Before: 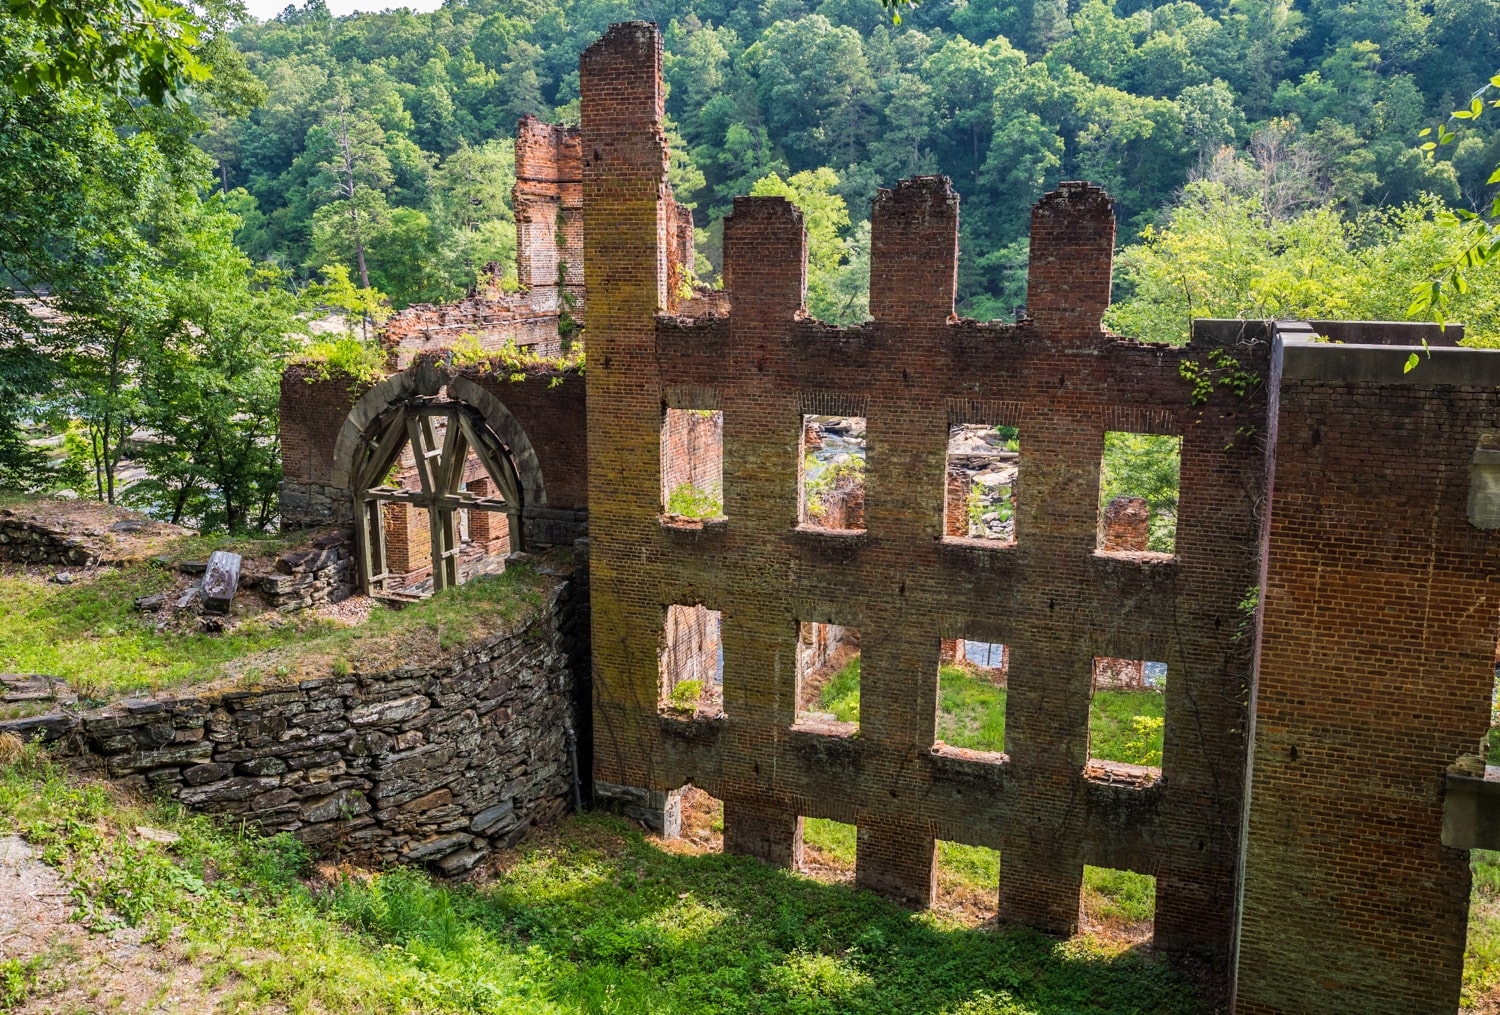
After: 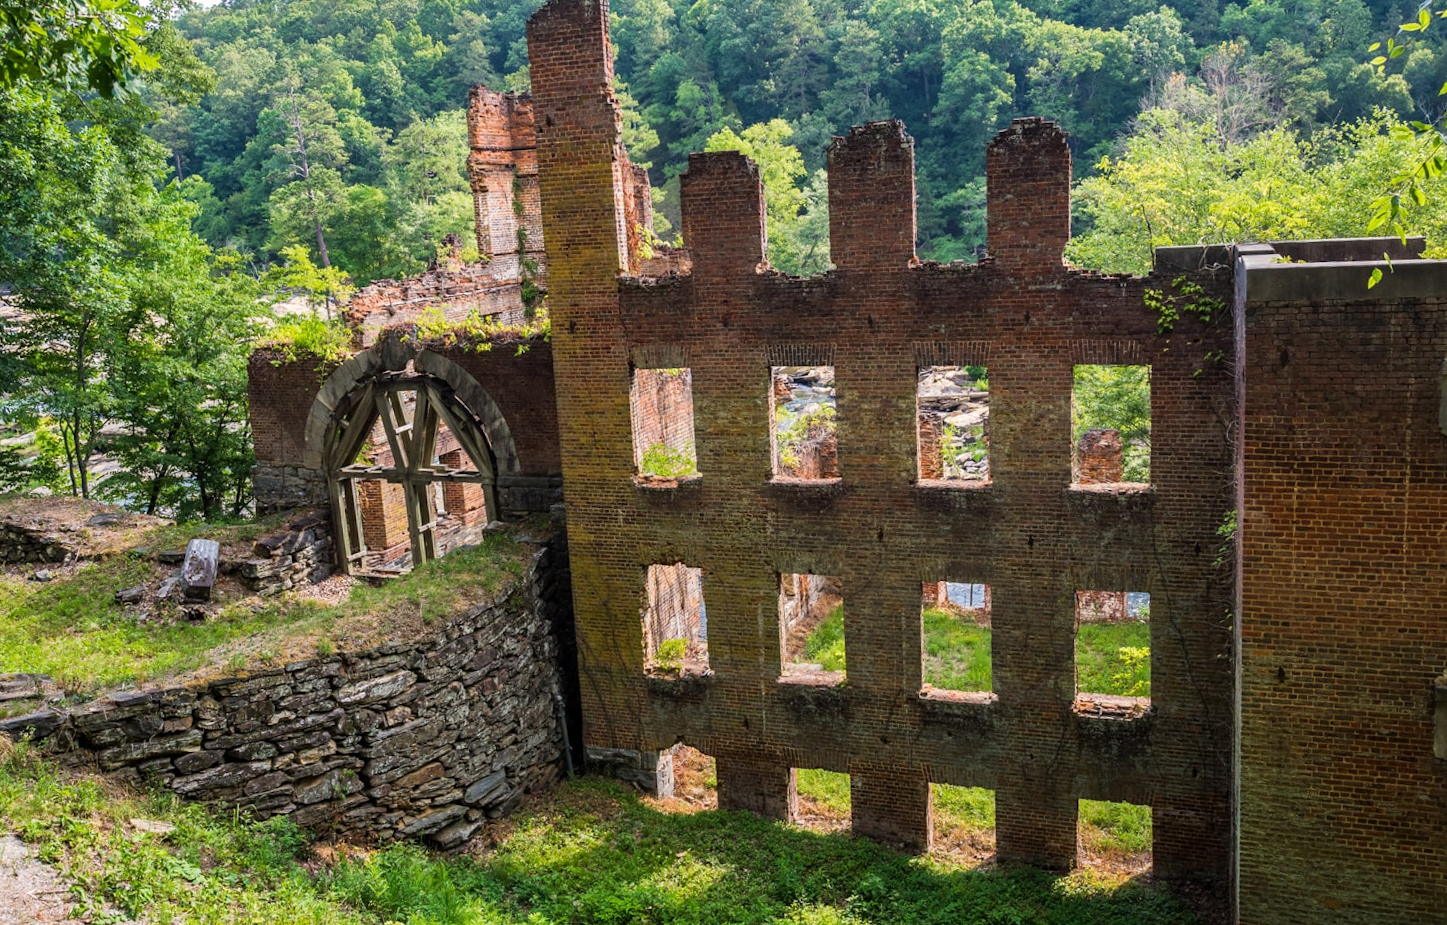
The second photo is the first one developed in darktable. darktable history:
tone equalizer: on, module defaults
rotate and perspective: rotation -3.52°, crop left 0.036, crop right 0.964, crop top 0.081, crop bottom 0.919
